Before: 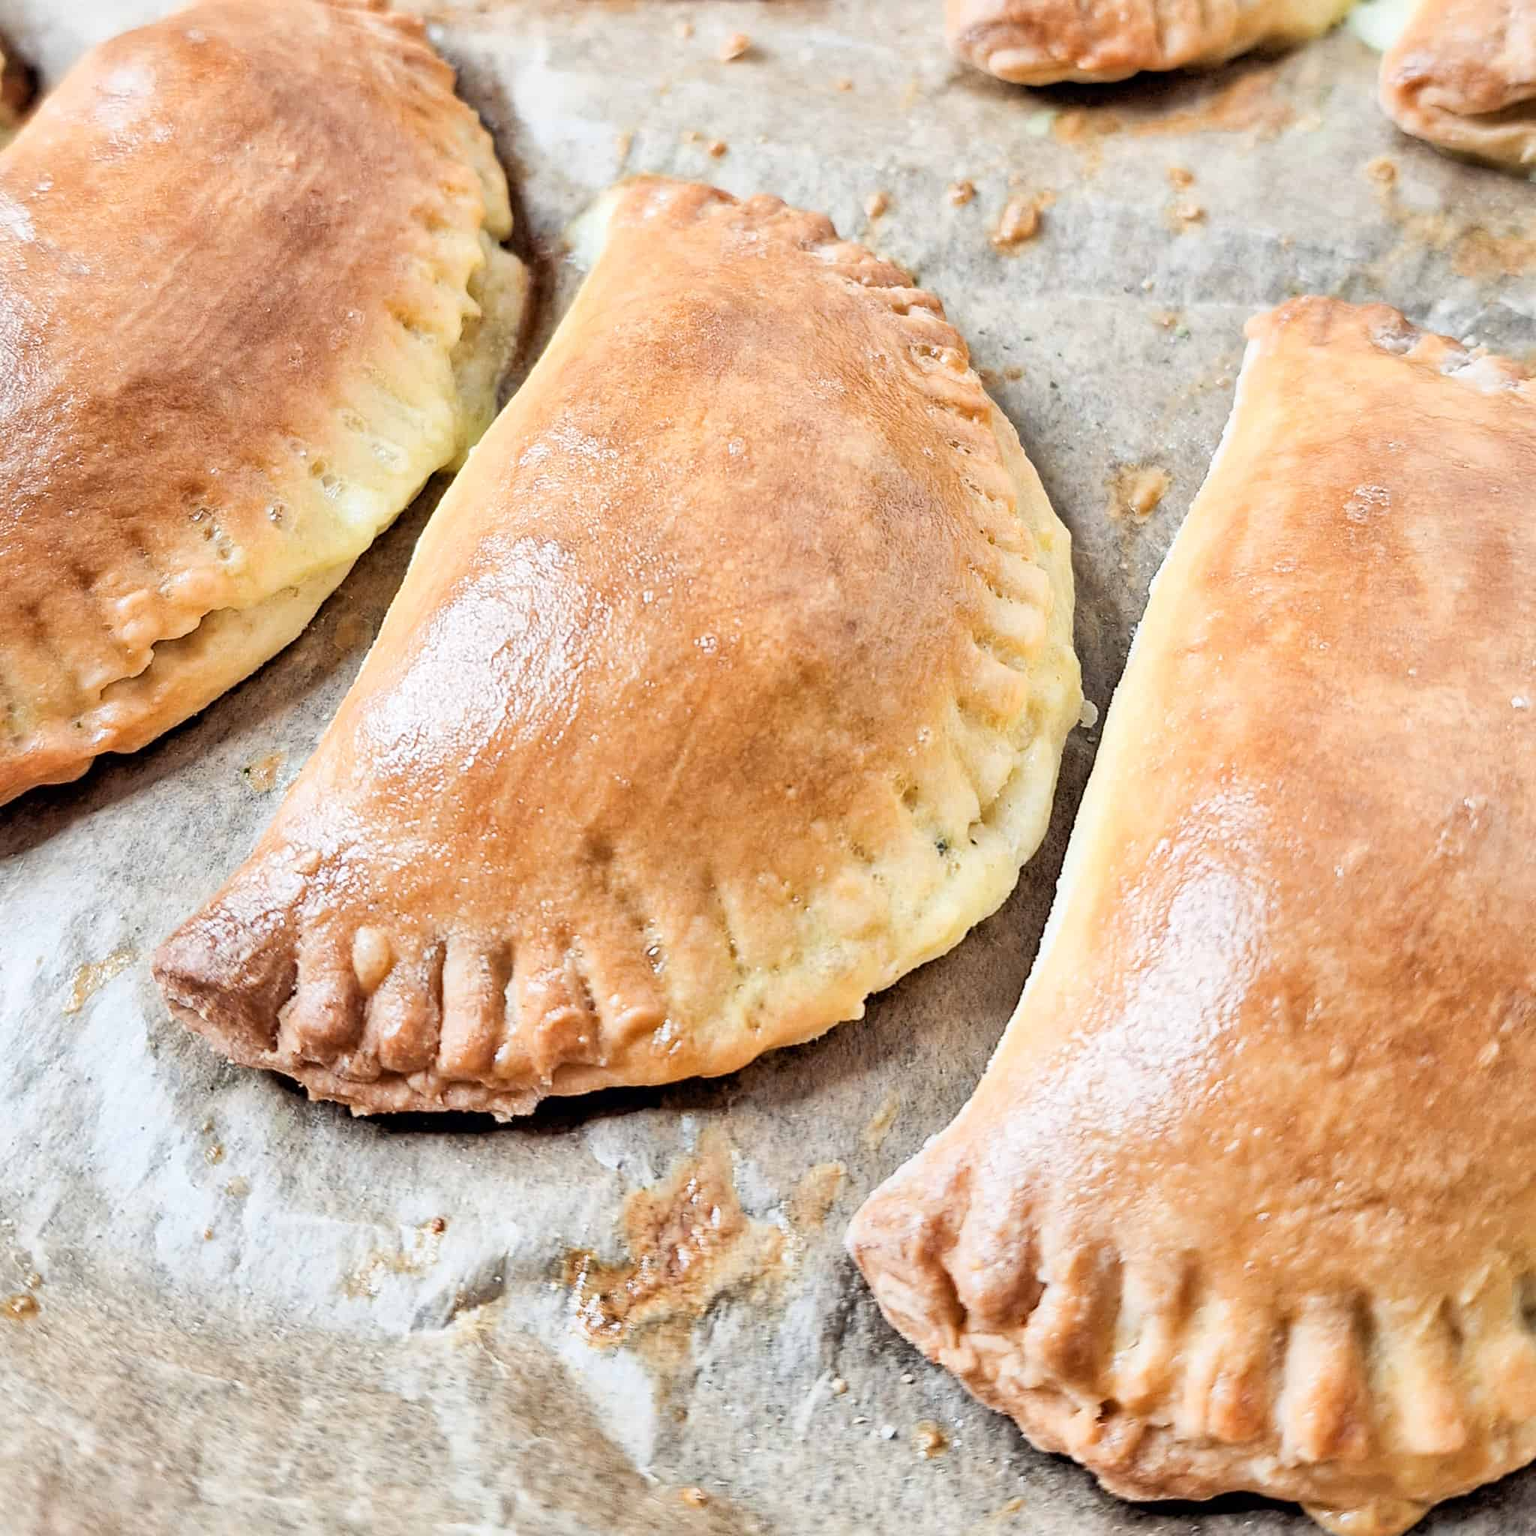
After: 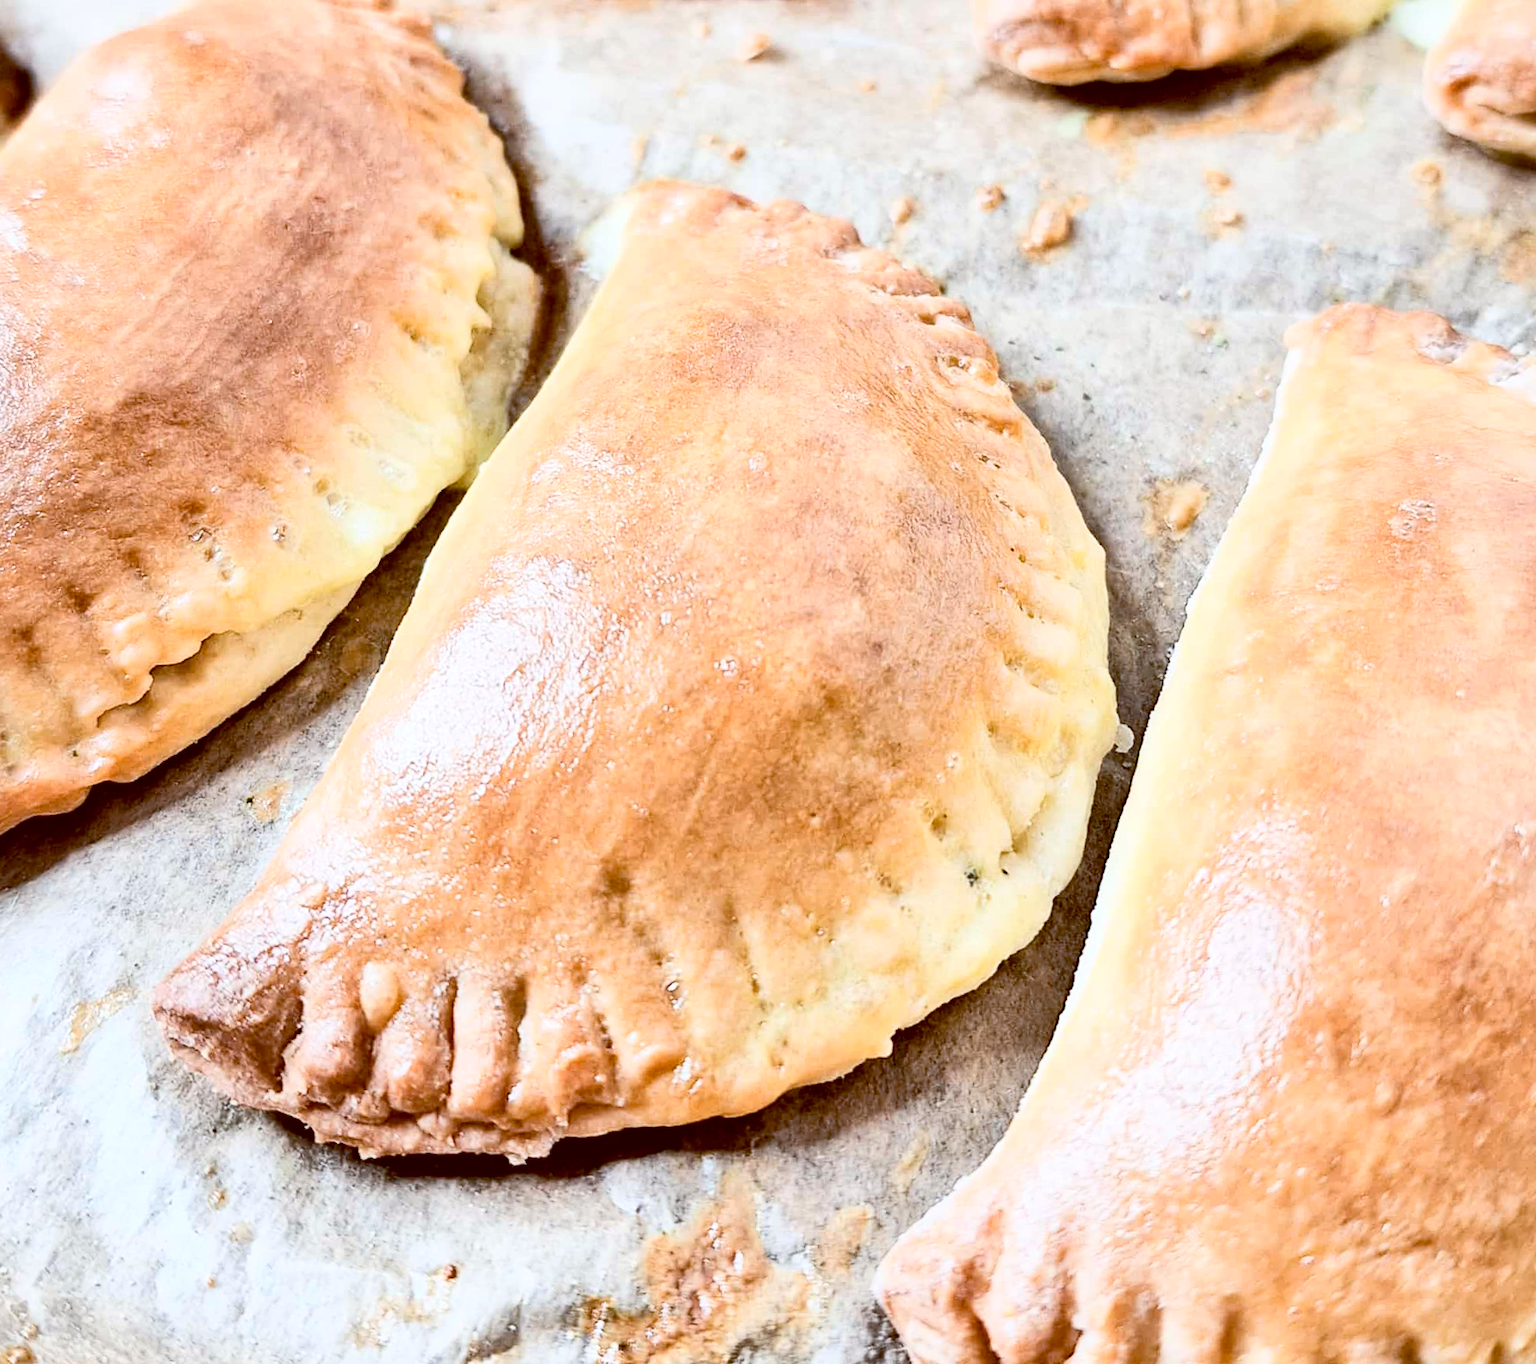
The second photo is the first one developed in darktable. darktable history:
contrast brightness saturation: contrast 0.24, brightness 0.09
color balance: lift [1, 1.015, 1.004, 0.985], gamma [1, 0.958, 0.971, 1.042], gain [1, 0.956, 0.977, 1.044]
crop and rotate: angle 0.2°, left 0.275%, right 3.127%, bottom 14.18%
